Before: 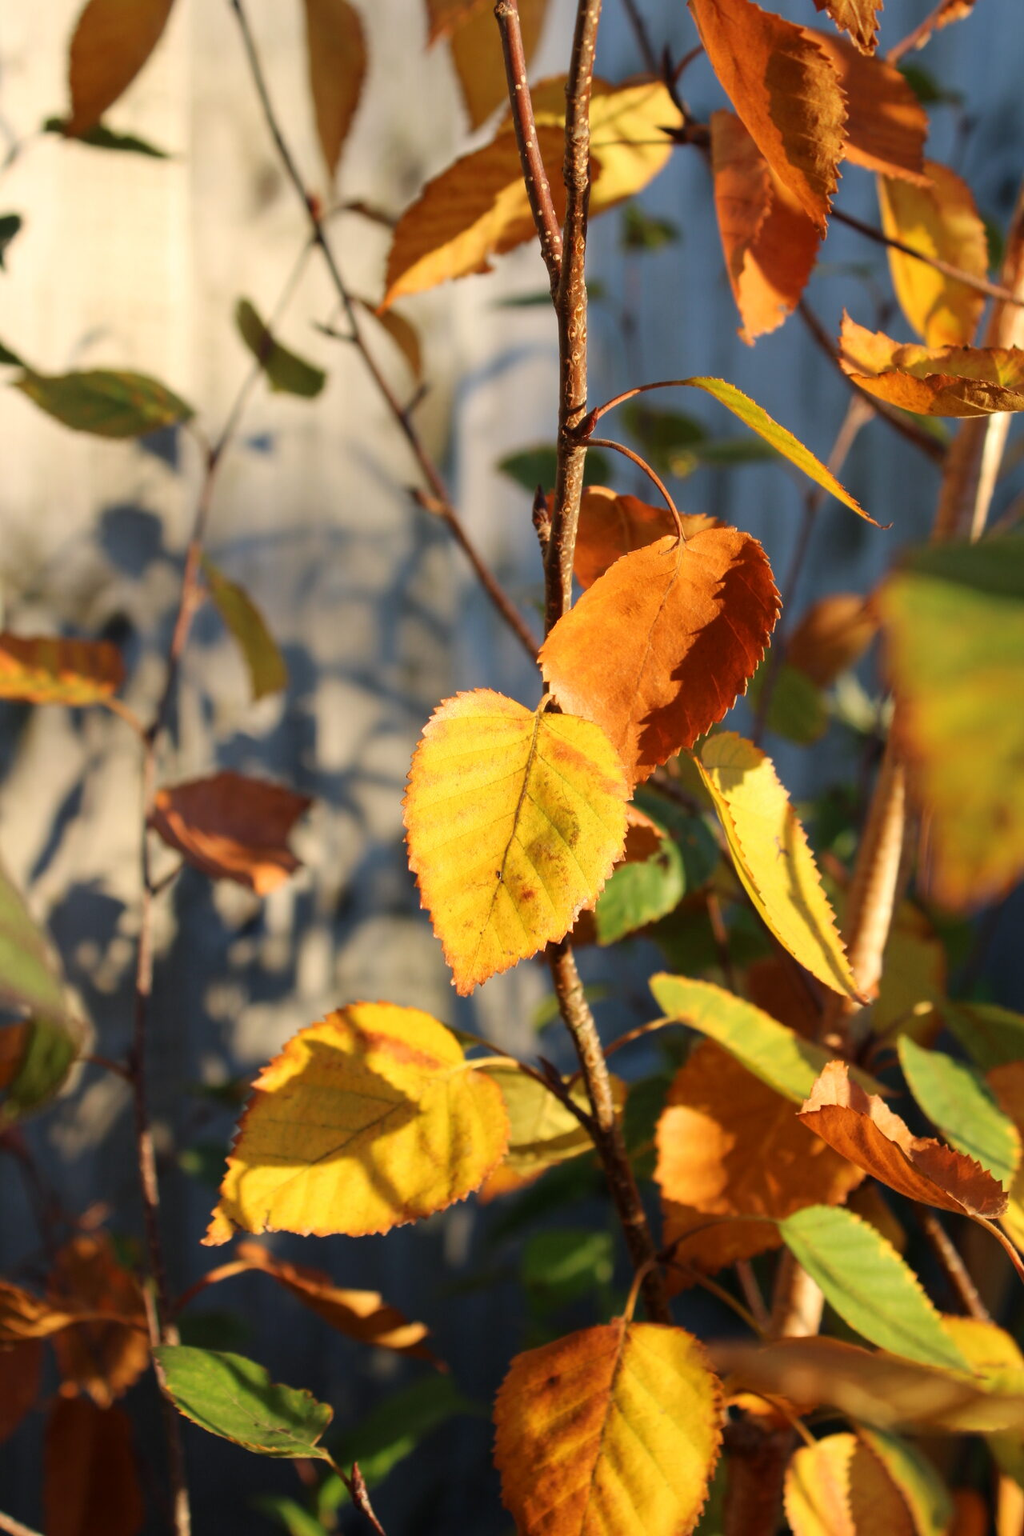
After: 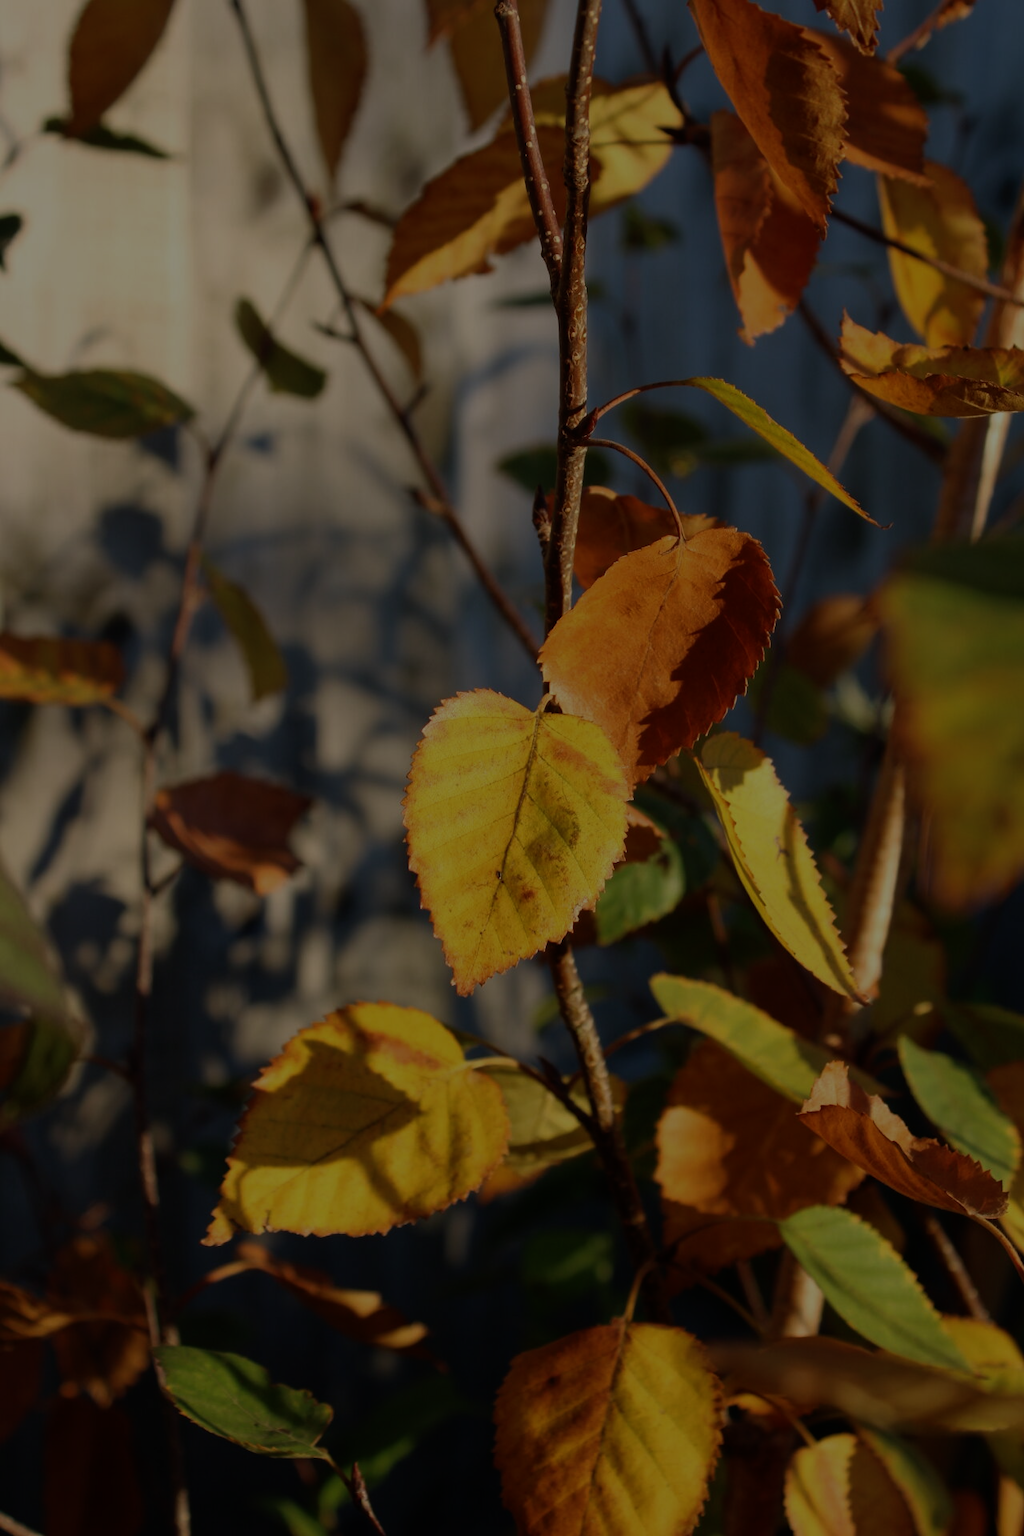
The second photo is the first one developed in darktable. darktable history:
tone equalizer: -8 EV -0.43 EV, -7 EV -0.365 EV, -6 EV -0.296 EV, -5 EV -0.23 EV, -3 EV 0.192 EV, -2 EV 0.306 EV, -1 EV 0.399 EV, +0 EV 0.436 EV, edges refinement/feathering 500, mask exposure compensation -1.57 EV, preserve details no
exposure: exposure -2.101 EV, compensate exposure bias true, compensate highlight preservation false
